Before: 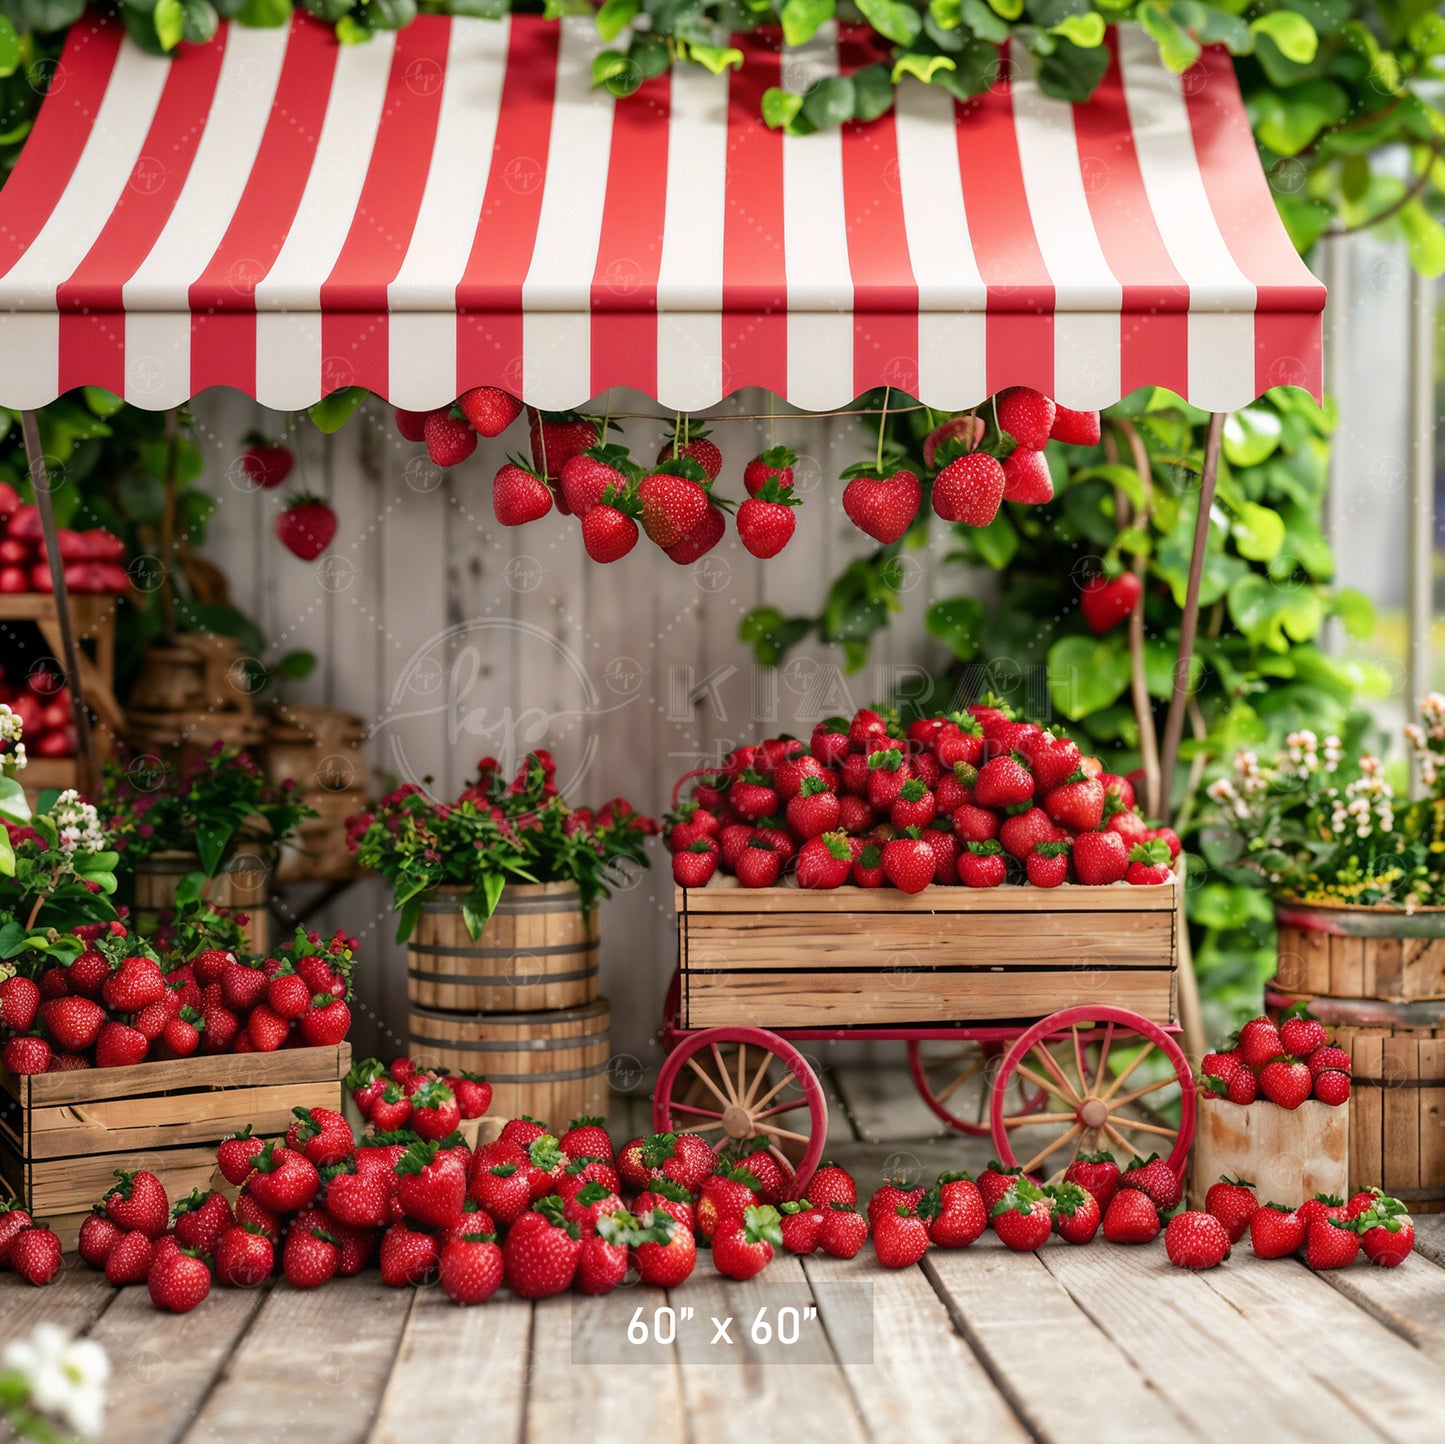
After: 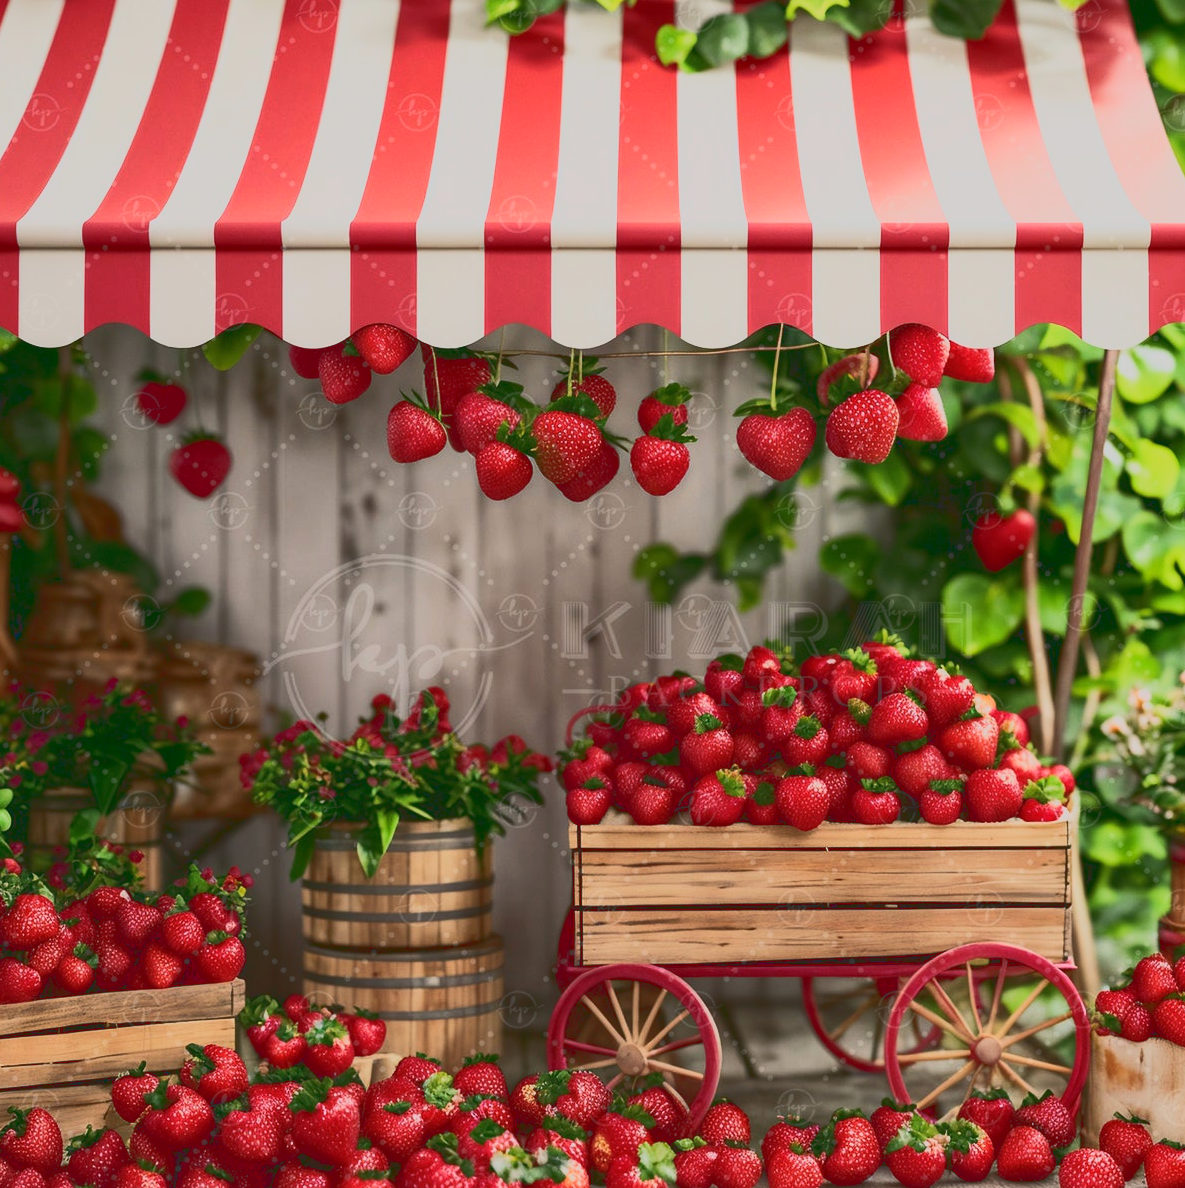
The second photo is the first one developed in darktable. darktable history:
crop and rotate: left 7.352%, top 4.418%, right 10.628%, bottom 13.261%
tone curve: curves: ch0 [(0, 0.148) (0.191, 0.225) (0.39, 0.373) (0.669, 0.716) (0.847, 0.818) (1, 0.839)], color space Lab, linked channels, preserve colors none
